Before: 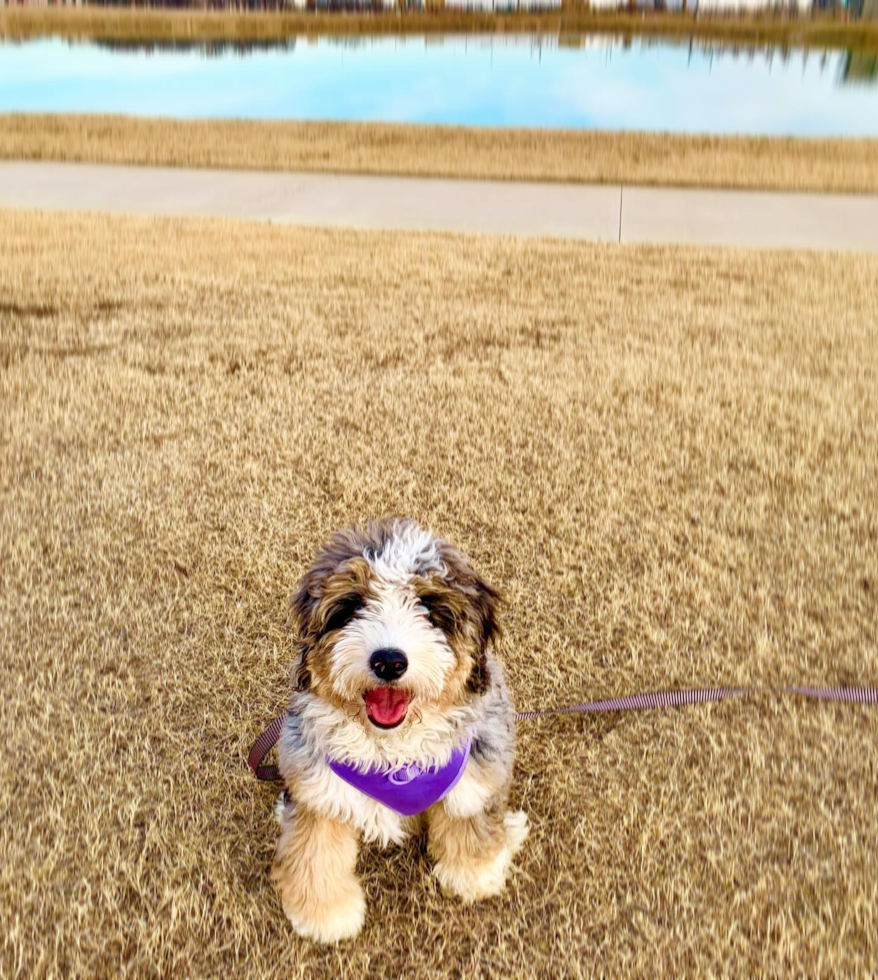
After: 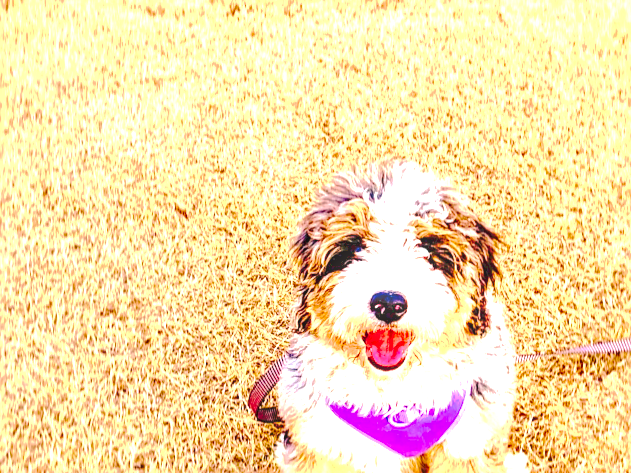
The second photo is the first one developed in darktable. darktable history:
crop: top 36.541%, right 28.079%, bottom 15.162%
base curve: curves: ch0 [(0, 0) (0.303, 0.277) (1, 1)], preserve colors none
tone curve: curves: ch0 [(0, 0) (0.003, 0.089) (0.011, 0.089) (0.025, 0.088) (0.044, 0.089) (0.069, 0.094) (0.1, 0.108) (0.136, 0.119) (0.177, 0.147) (0.224, 0.204) (0.277, 0.28) (0.335, 0.389) (0.399, 0.486) (0.468, 0.588) (0.543, 0.647) (0.623, 0.705) (0.709, 0.759) (0.801, 0.815) (0.898, 0.873) (1, 1)], preserve colors none
contrast brightness saturation: contrast 0.077, saturation 0.195
color correction: highlights a* 12.49, highlights b* 5.56
exposure: black level correction 0.001, exposure 1.729 EV, compensate highlight preservation false
sharpen: on, module defaults
local contrast: on, module defaults
